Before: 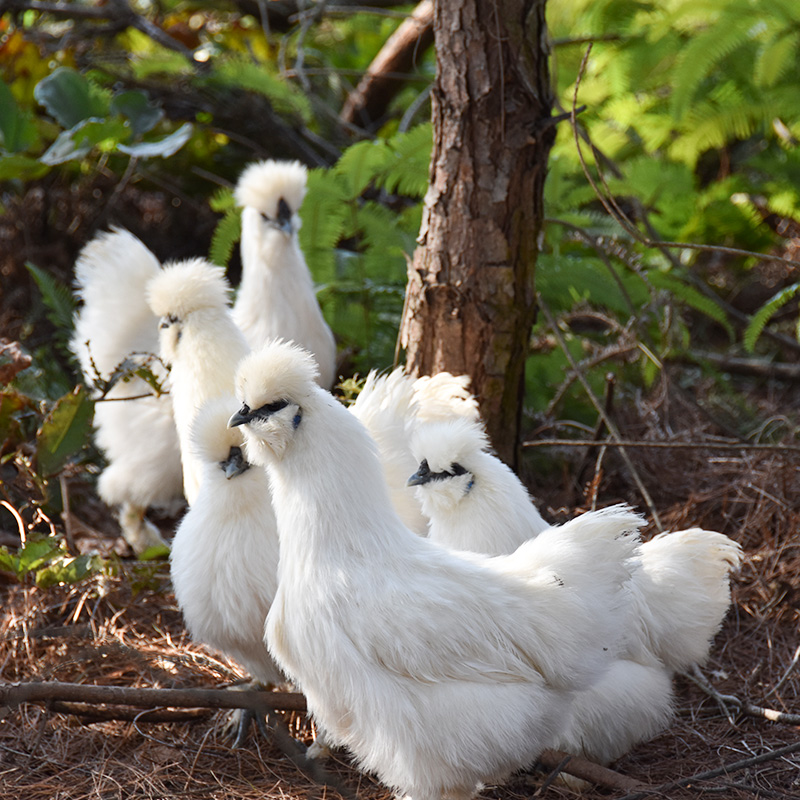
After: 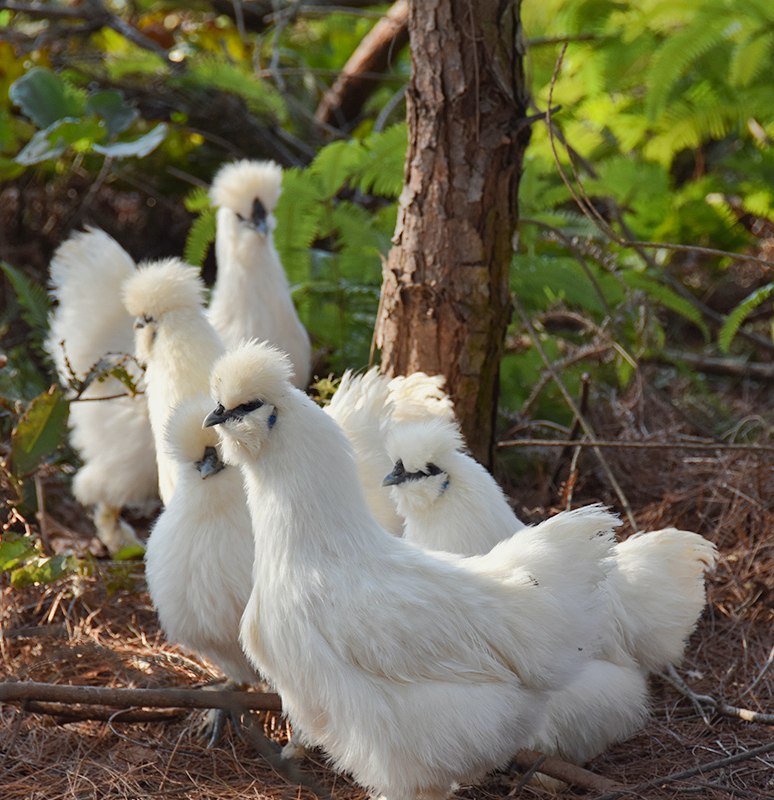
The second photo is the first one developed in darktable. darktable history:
crop and rotate: left 3.178%
color calibration: output R [0.999, 0.026, -0.11, 0], output G [-0.019, 1.037, -0.099, 0], output B [0.022, -0.023, 0.902, 0], illuminant same as pipeline (D50), adaptation XYZ, x 0.346, y 0.358, temperature 5004.91 K
shadows and highlights: shadows 40.24, highlights -59.93
